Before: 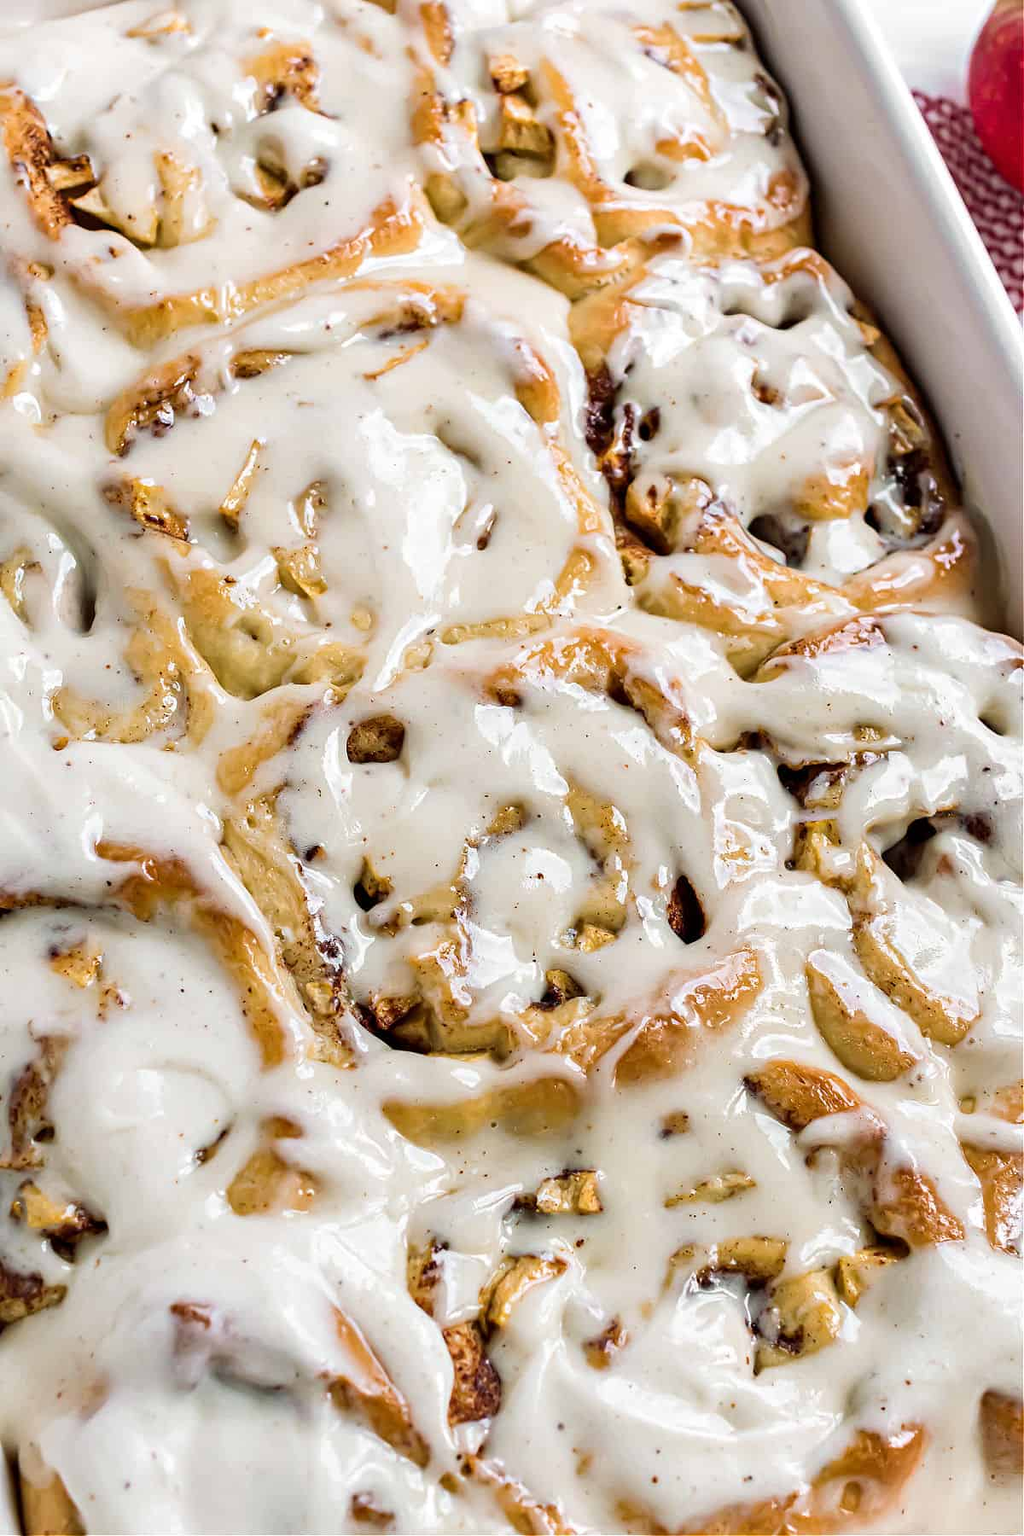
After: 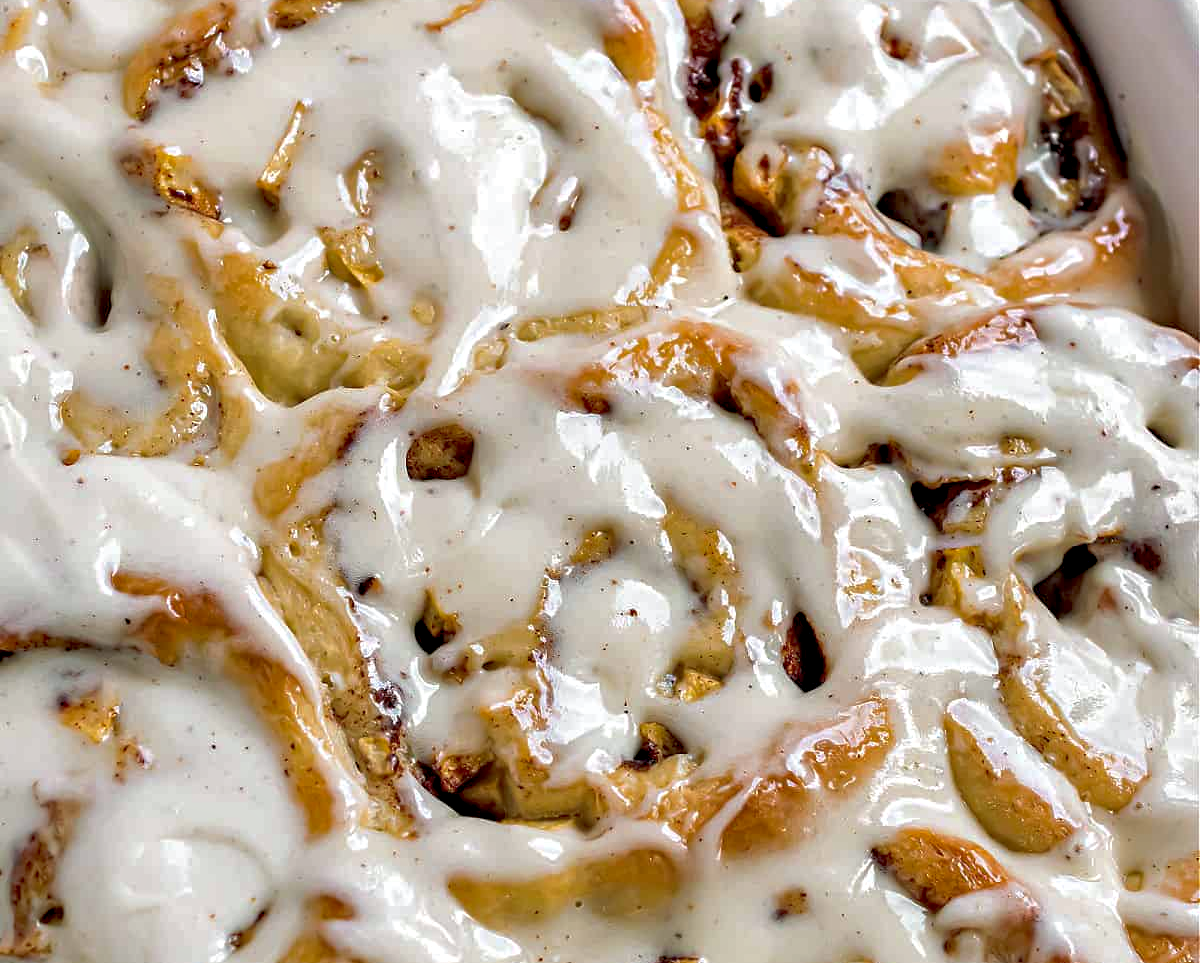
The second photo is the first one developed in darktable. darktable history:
contrast equalizer: octaves 7, y [[0.6 ×6], [0.55 ×6], [0 ×6], [0 ×6], [0 ×6]], mix 0.3
crop and rotate: top 23.043%, bottom 23.437%
shadows and highlights: on, module defaults
